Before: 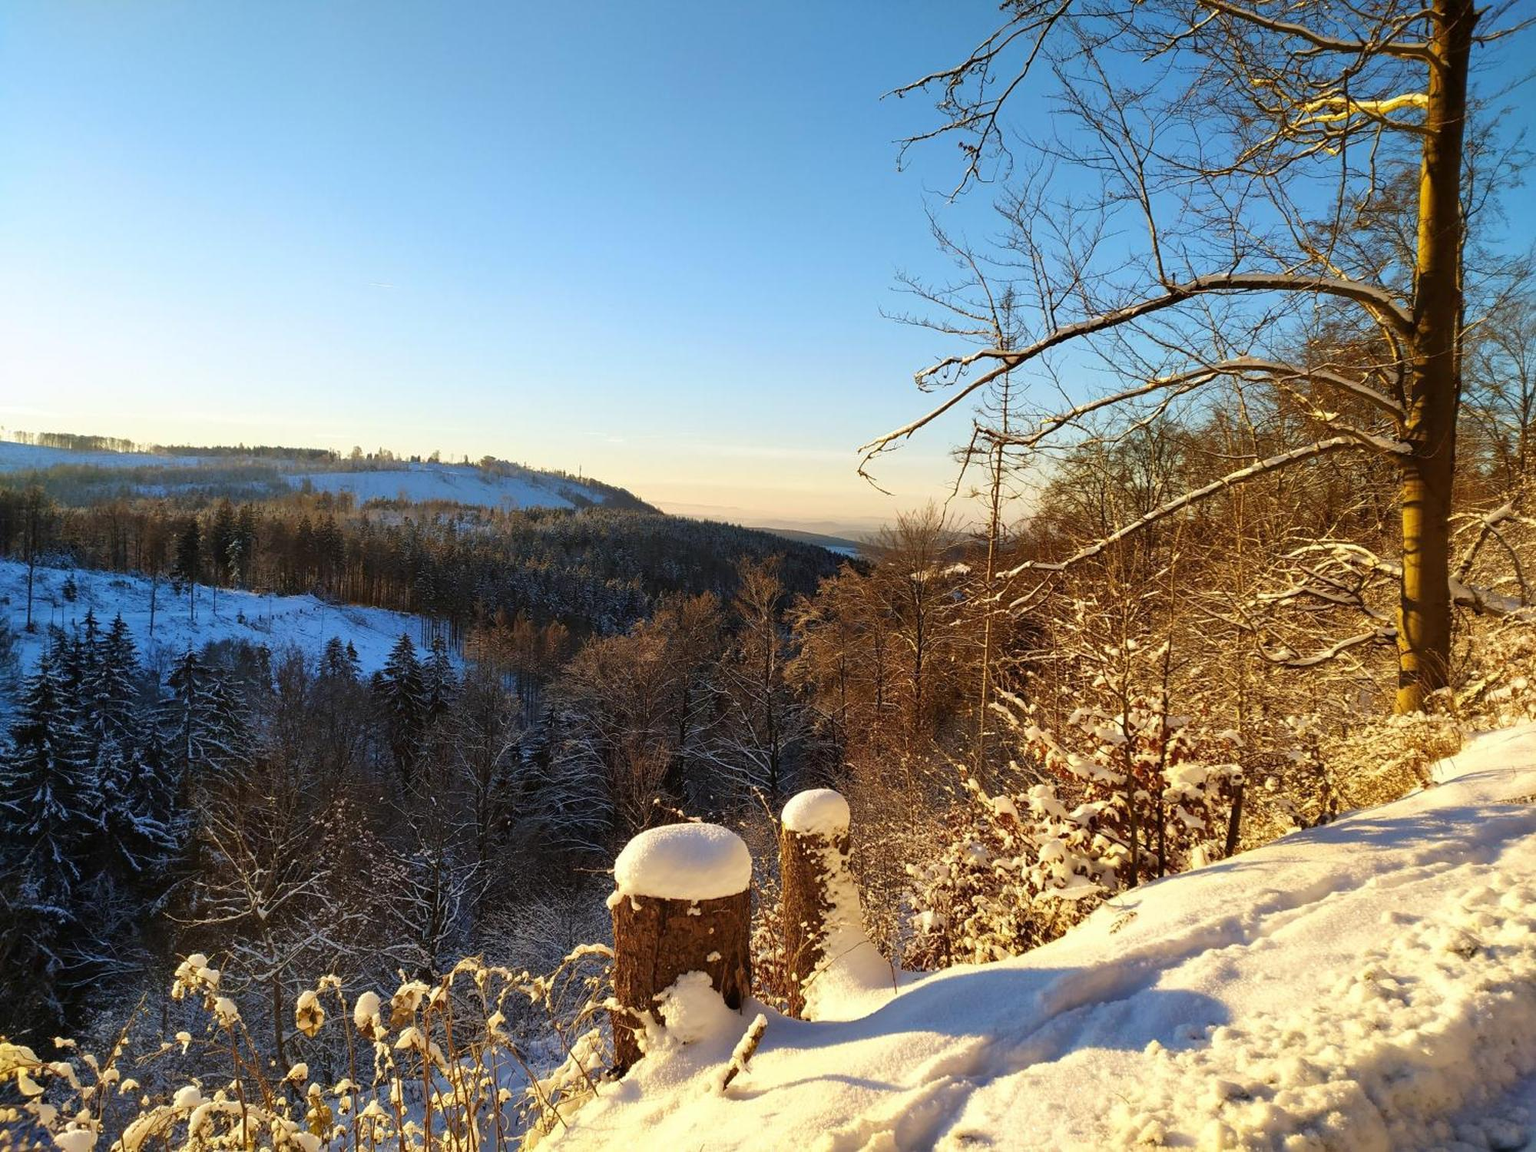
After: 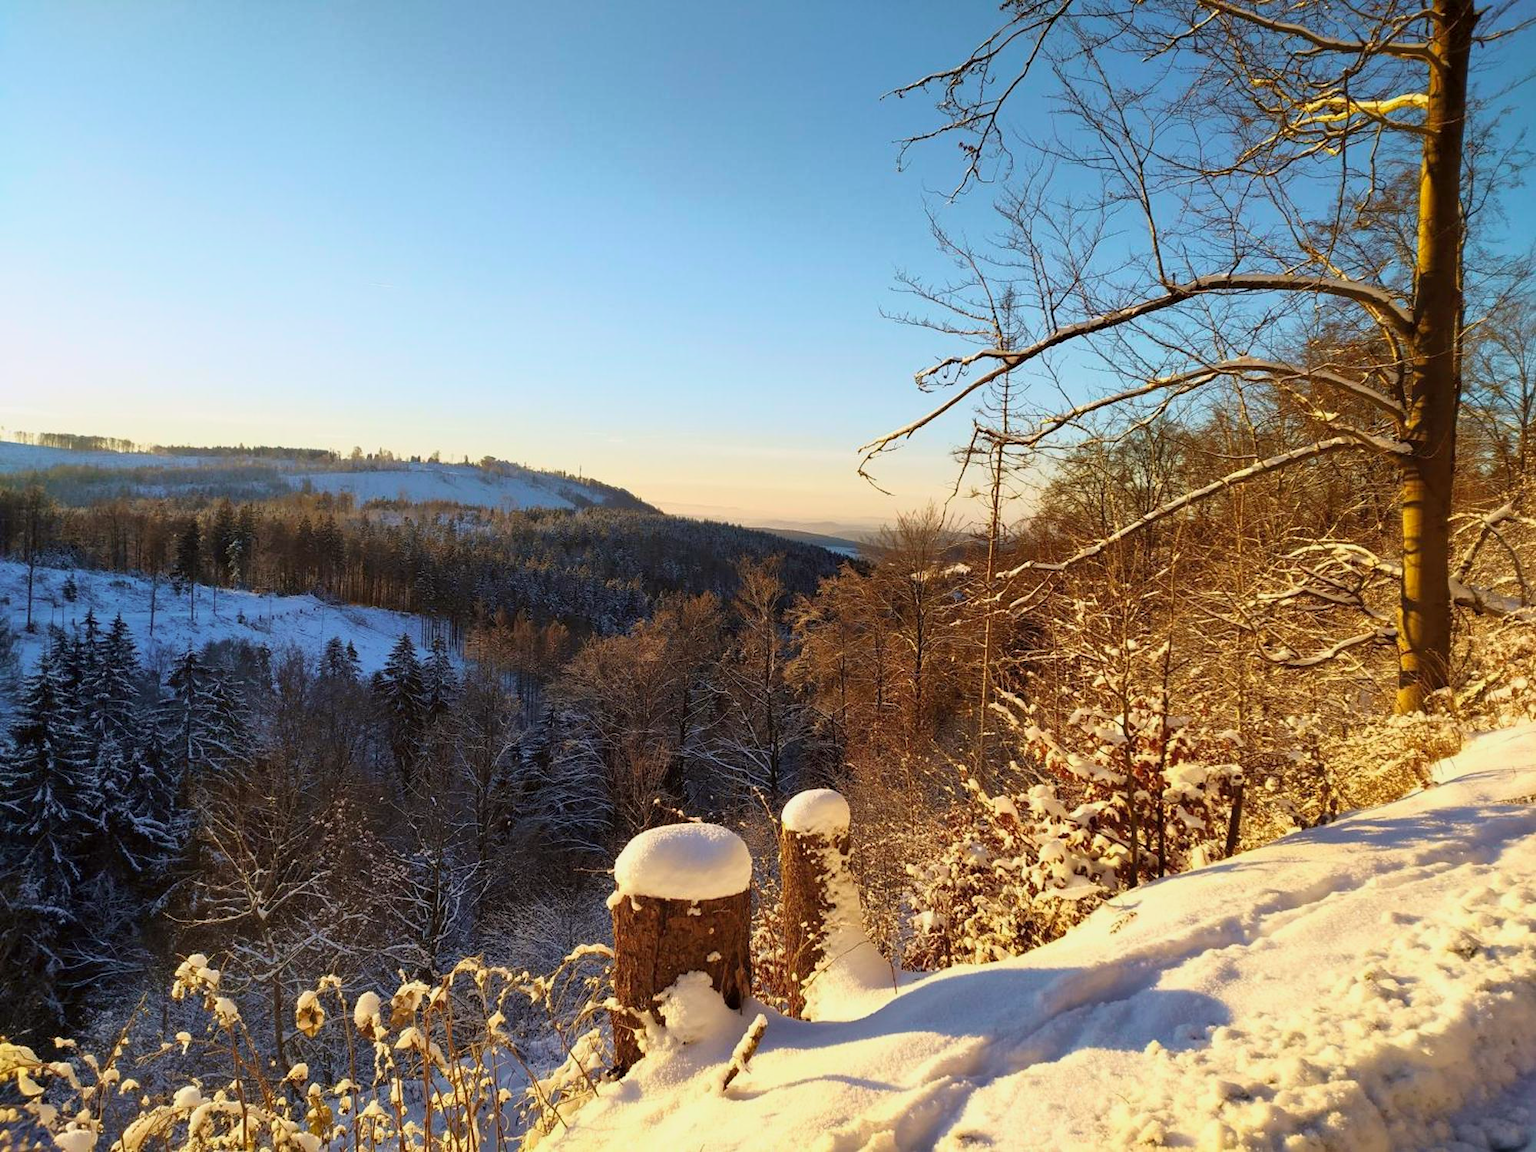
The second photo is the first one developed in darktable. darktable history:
tone curve: curves: ch0 [(0.013, 0) (0.061, 0.068) (0.239, 0.256) (0.502, 0.505) (0.683, 0.676) (0.761, 0.773) (0.858, 0.858) (0.987, 0.945)]; ch1 [(0, 0) (0.172, 0.123) (0.304, 0.267) (0.414, 0.395) (0.472, 0.473) (0.502, 0.508) (0.521, 0.528) (0.583, 0.595) (0.654, 0.673) (0.728, 0.761) (1, 1)]; ch2 [(0, 0) (0.411, 0.424) (0.485, 0.476) (0.502, 0.502) (0.553, 0.557) (0.57, 0.576) (1, 1)], color space Lab, independent channels, preserve colors none
